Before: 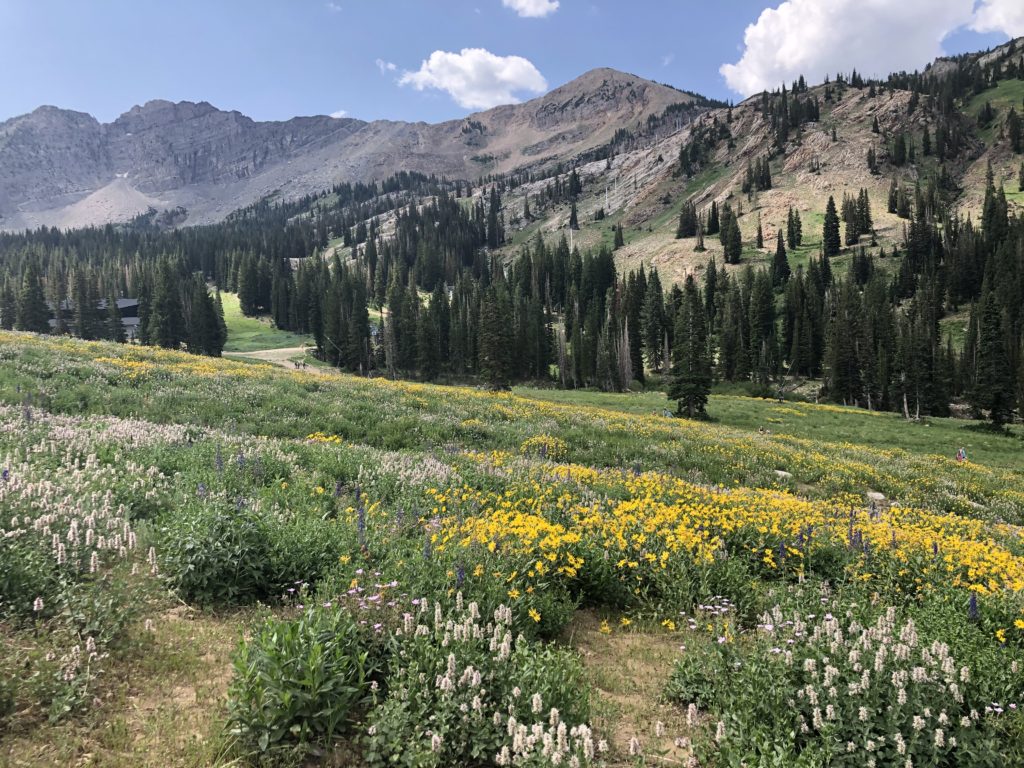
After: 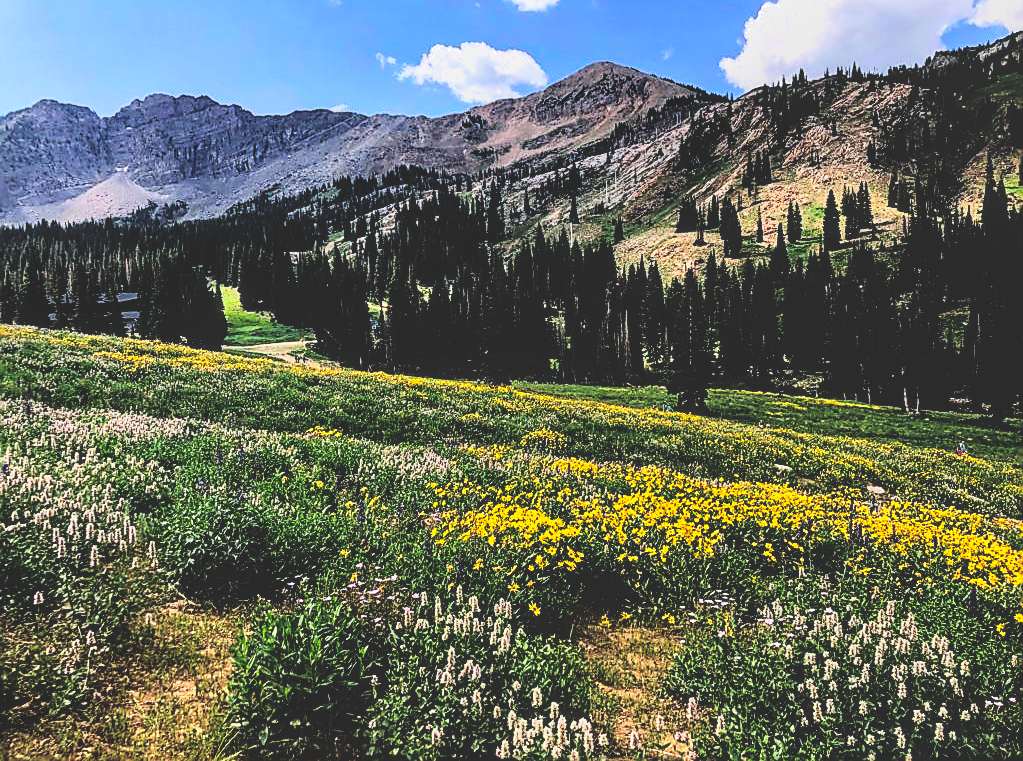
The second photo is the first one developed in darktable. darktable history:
base curve: curves: ch0 [(0, 0.036) (0.083, 0.04) (0.804, 1)], preserve colors none
sharpen: radius 1.405, amount 1.245, threshold 0.604
tone curve: curves: ch0 [(0, 0.006) (0.184, 0.117) (0.405, 0.46) (0.456, 0.528) (0.634, 0.728) (0.877, 0.89) (0.984, 0.935)]; ch1 [(0, 0) (0.443, 0.43) (0.492, 0.489) (0.566, 0.579) (0.595, 0.625) (0.608, 0.667) (0.65, 0.729) (1, 1)]; ch2 [(0, 0) (0.33, 0.301) (0.421, 0.443) (0.447, 0.489) (0.492, 0.498) (0.537, 0.583) (0.586, 0.591) (0.663, 0.686) (1, 1)]
crop: top 0.805%, right 0.088%
local contrast: on, module defaults
